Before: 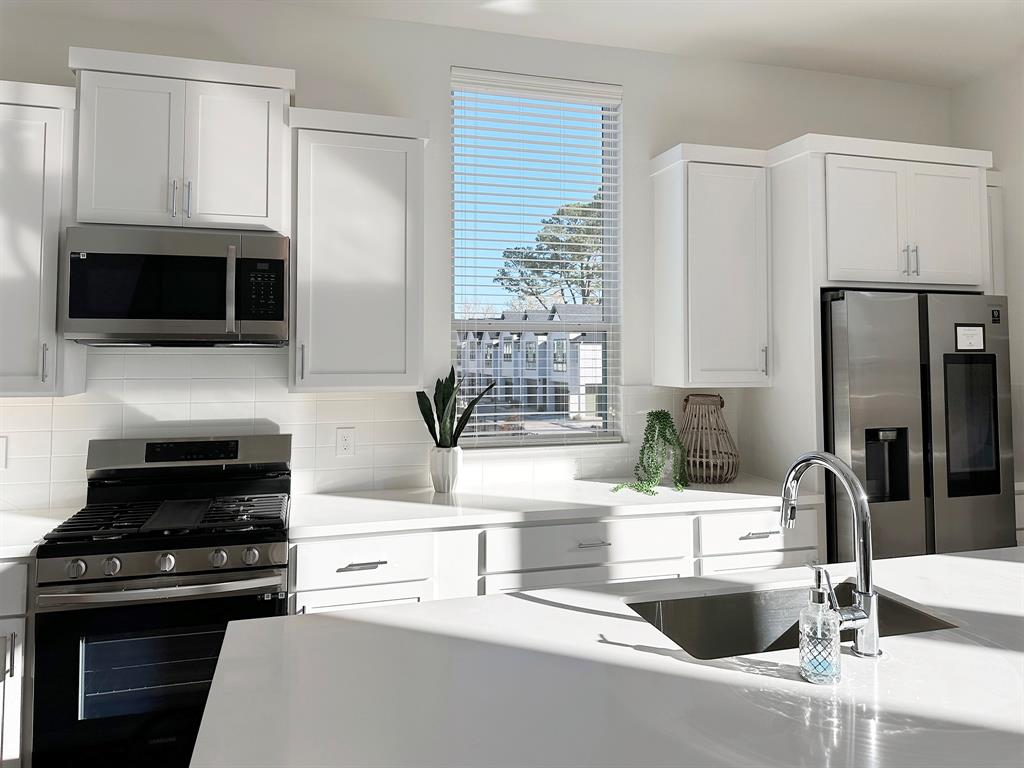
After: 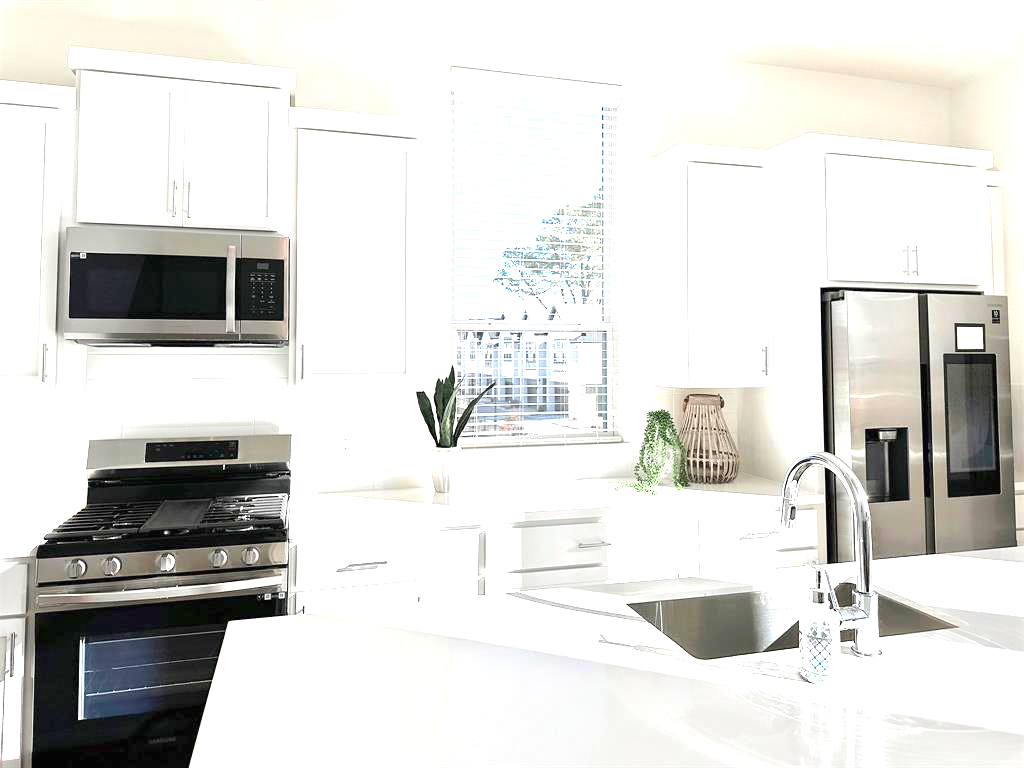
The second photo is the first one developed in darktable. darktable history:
exposure: black level correction 0, exposure 2.138 EV, compensate exposure bias true, compensate highlight preservation false
tone equalizer: -8 EV -0.002 EV, -7 EV 0.005 EV, -6 EV -0.009 EV, -5 EV 0.011 EV, -4 EV -0.012 EV, -3 EV 0.007 EV, -2 EV -0.062 EV, -1 EV -0.293 EV, +0 EV -0.582 EV, smoothing diameter 2%, edges refinement/feathering 20, mask exposure compensation -1.57 EV, filter diffusion 5
